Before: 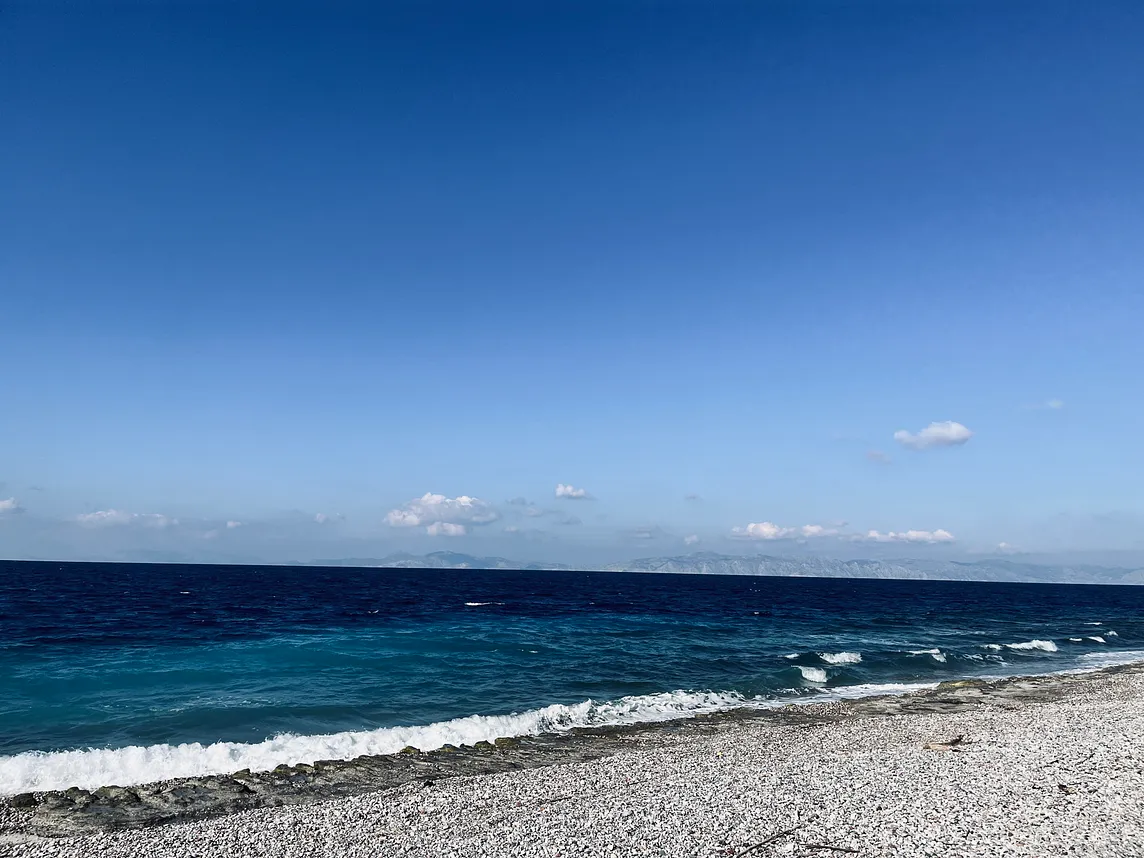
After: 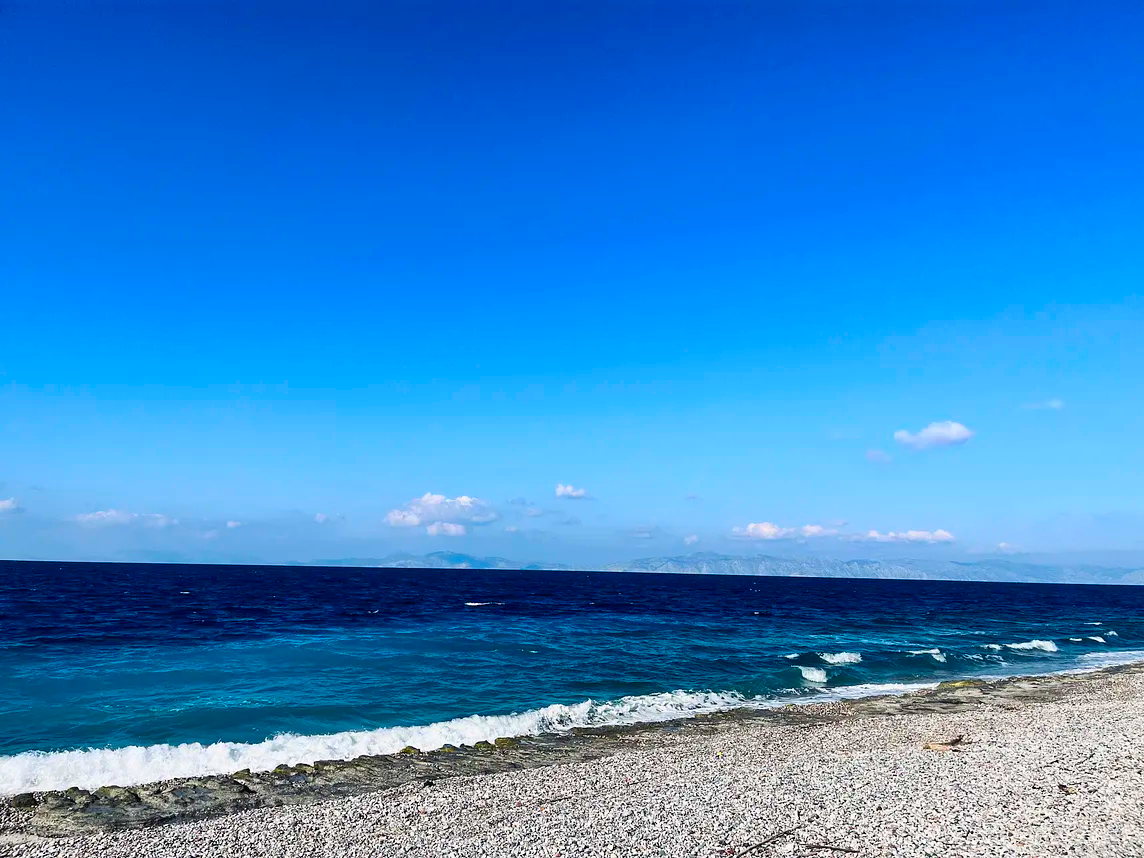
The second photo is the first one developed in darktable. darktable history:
contrast brightness saturation: contrast 0.071, brightness 0.083, saturation 0.175
color balance rgb: linear chroma grading › global chroma 19.842%, perceptual saturation grading › global saturation 25.313%, global vibrance 20%
